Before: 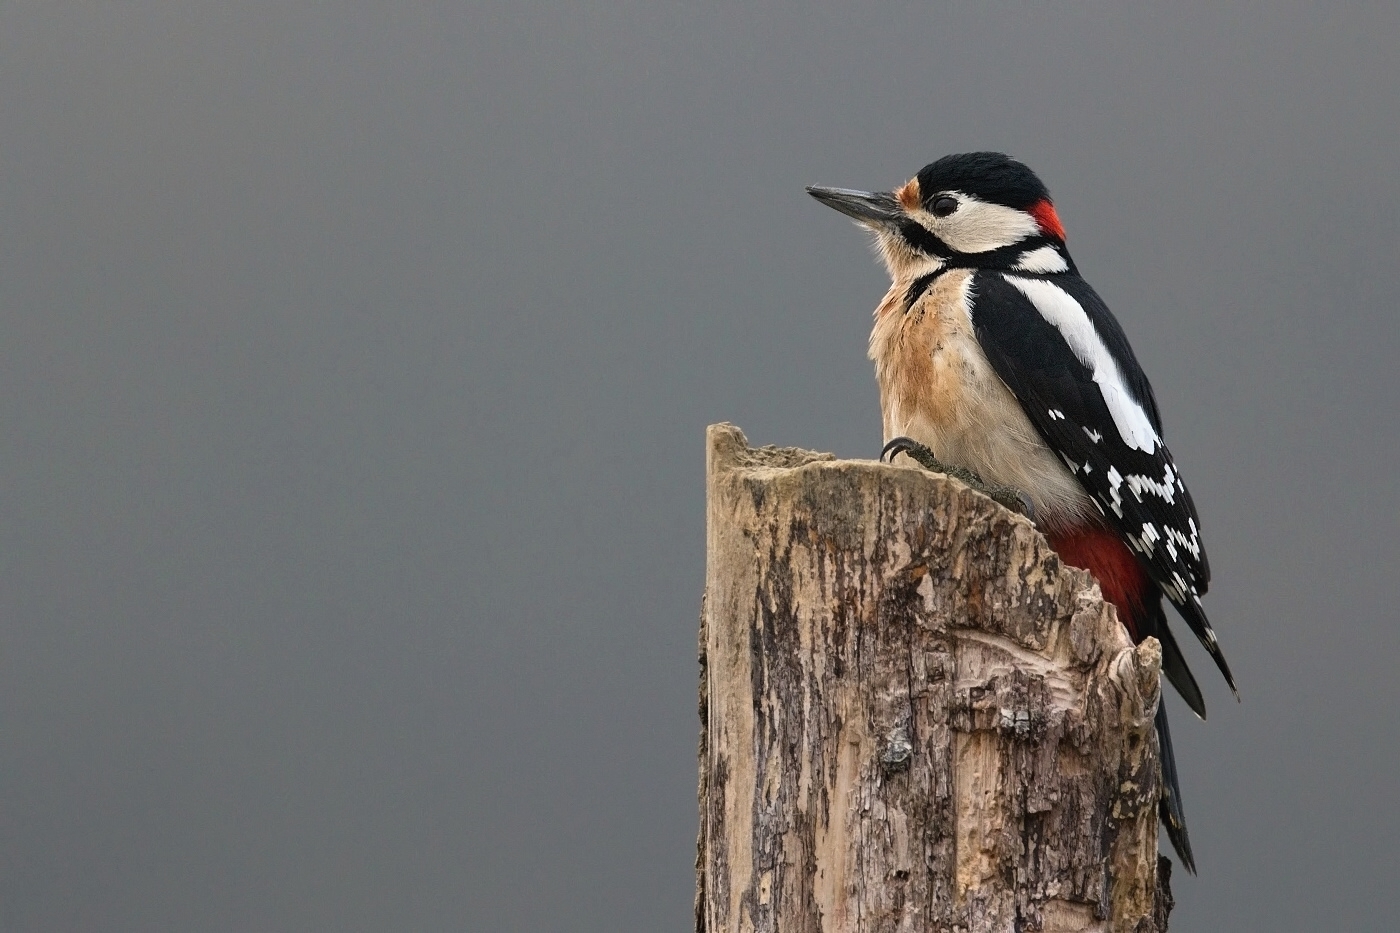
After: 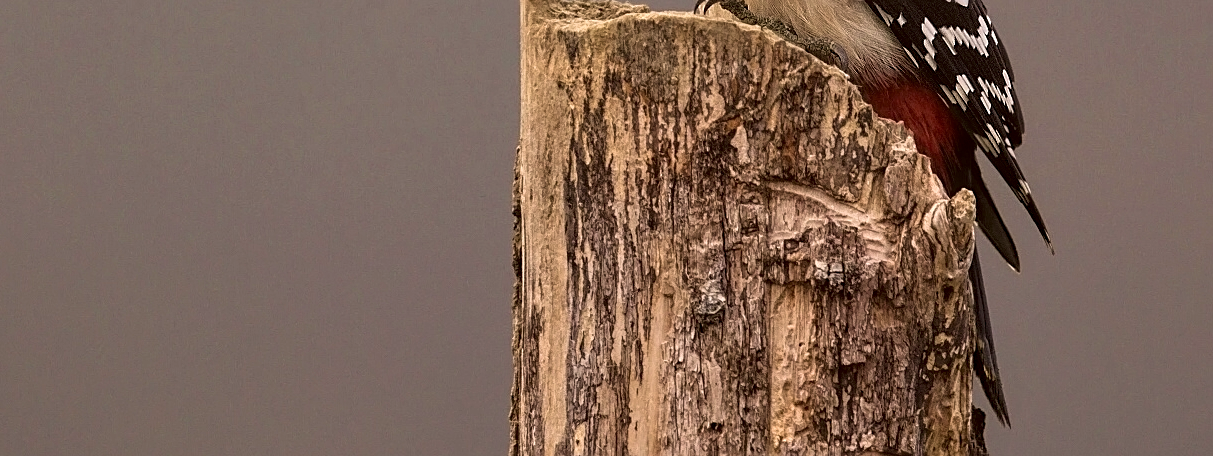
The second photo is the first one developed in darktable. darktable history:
sharpen: on, module defaults
shadows and highlights: shadows 20.69, highlights -20.66, soften with gaussian
crop and rotate: left 13.323%, top 48.207%, bottom 2.914%
color correction: highlights a* 6.26, highlights b* 7.83, shadows a* 6.22, shadows b* 6.85, saturation 0.927
local contrast: on, module defaults
velvia: on, module defaults
